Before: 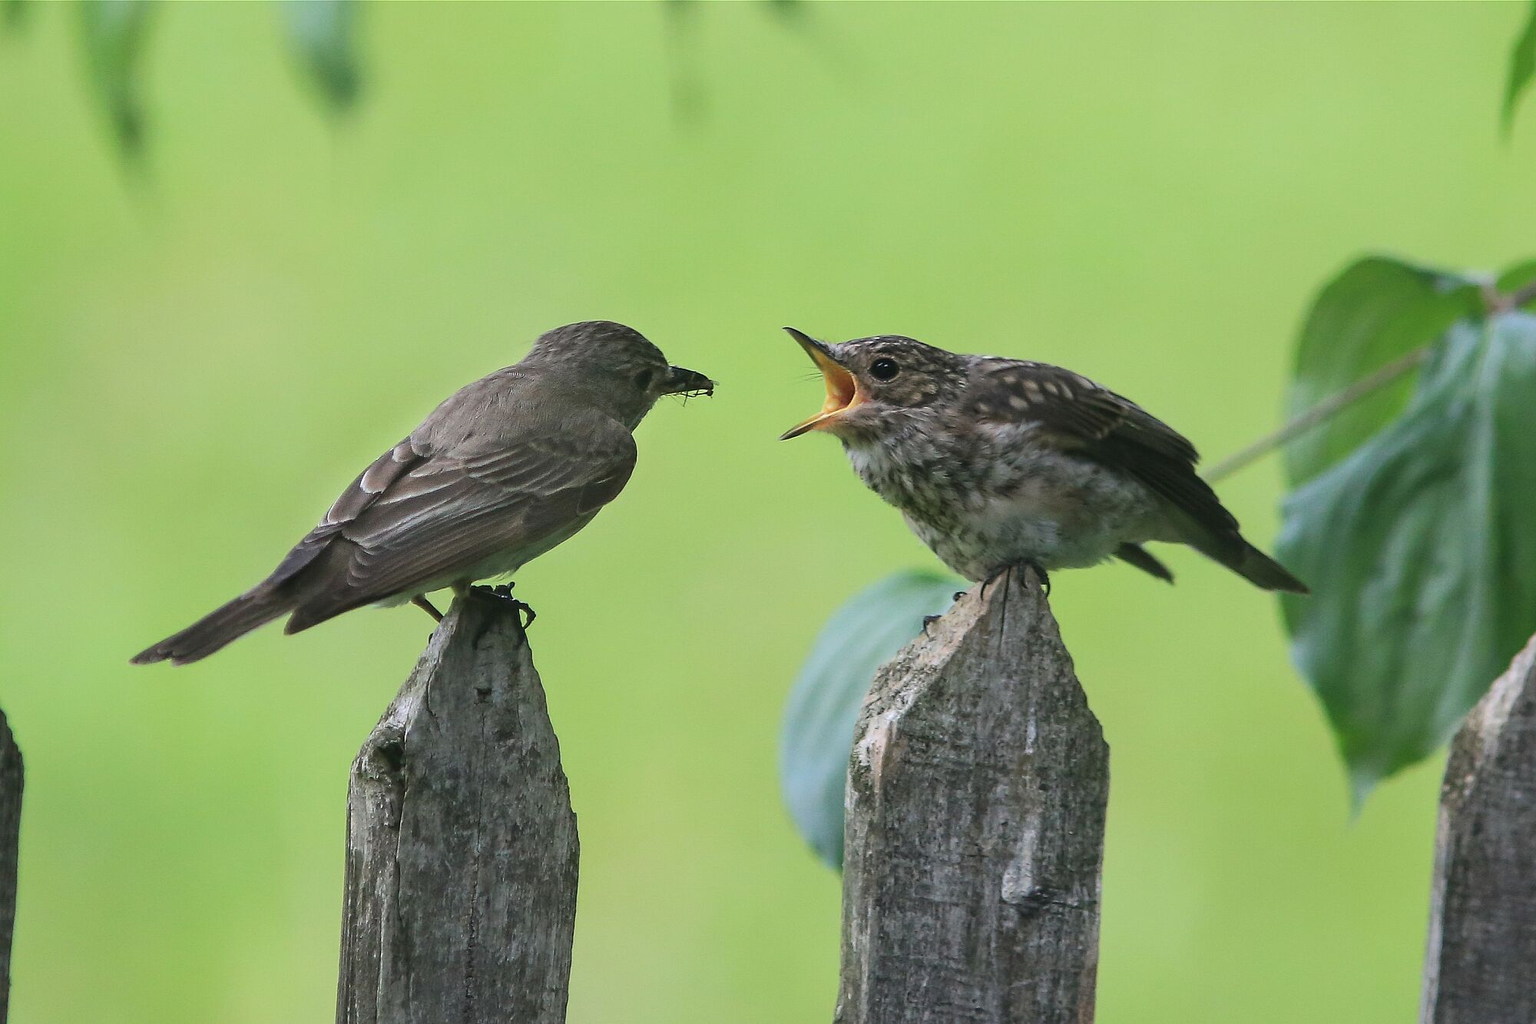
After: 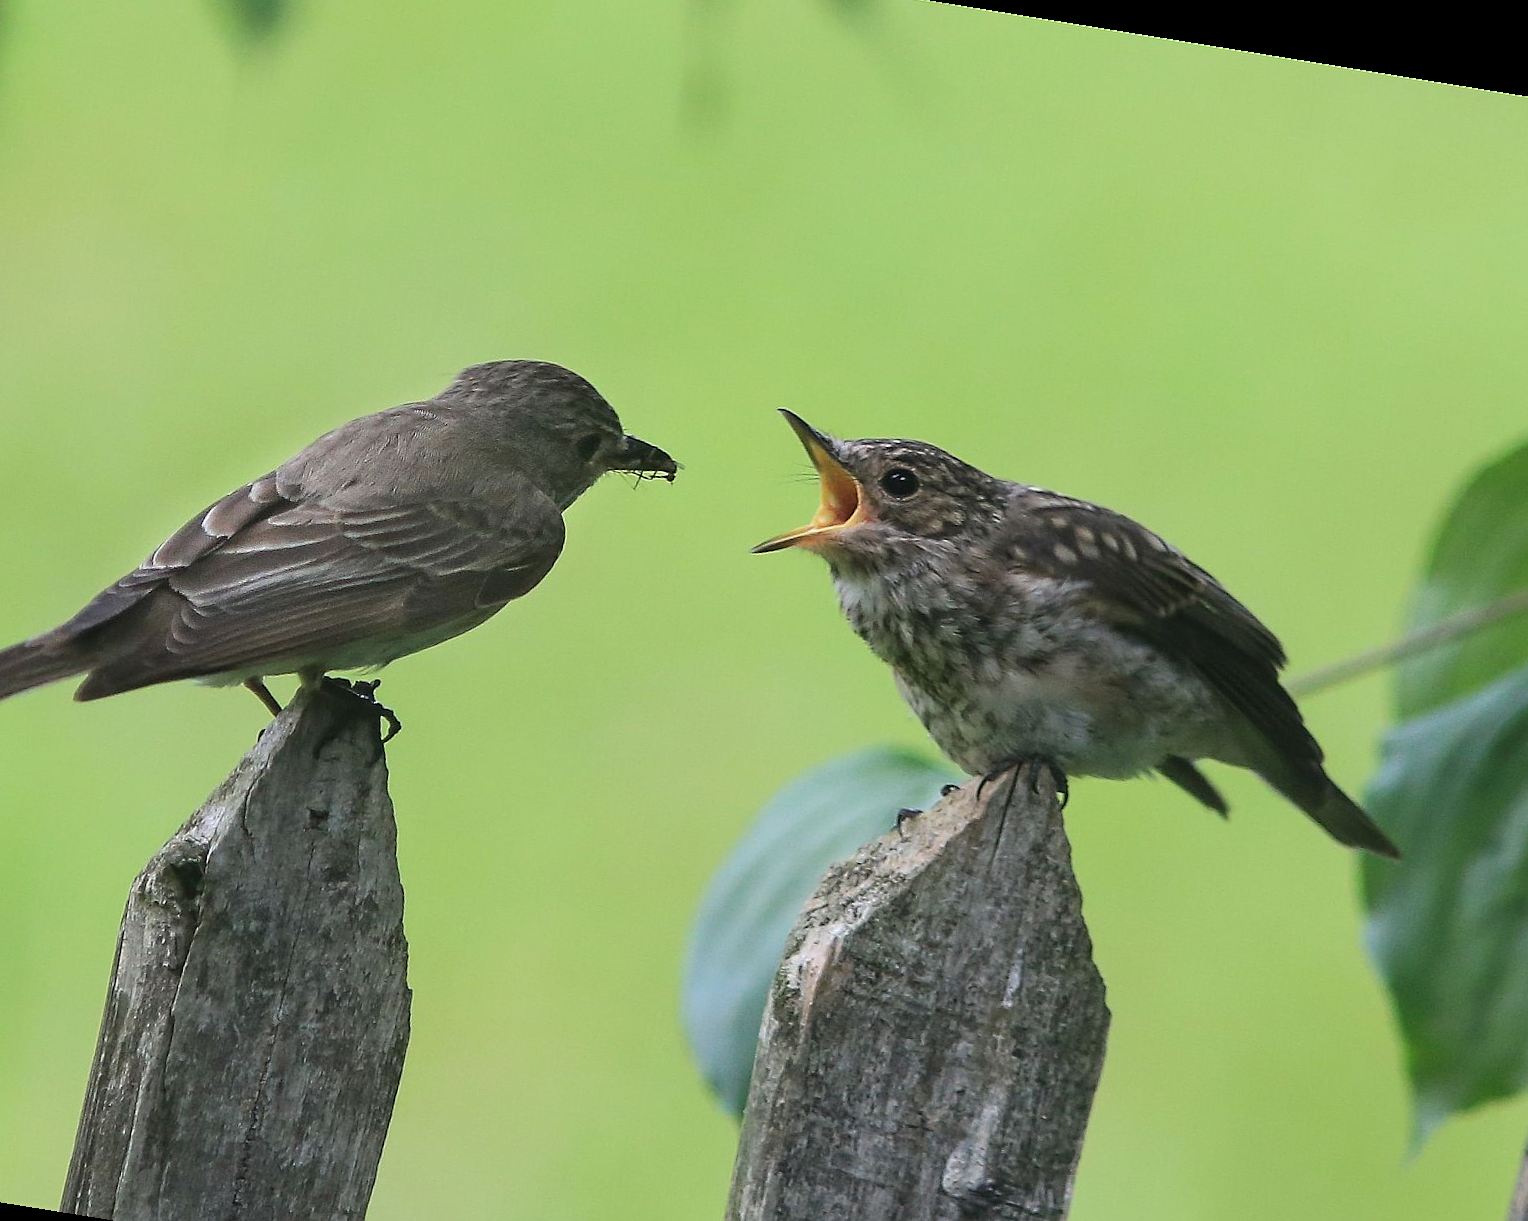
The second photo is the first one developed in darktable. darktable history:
sharpen: amount 0.2
rotate and perspective: rotation 9.12°, automatic cropping off
crop and rotate: left 17.046%, top 10.659%, right 12.989%, bottom 14.553%
